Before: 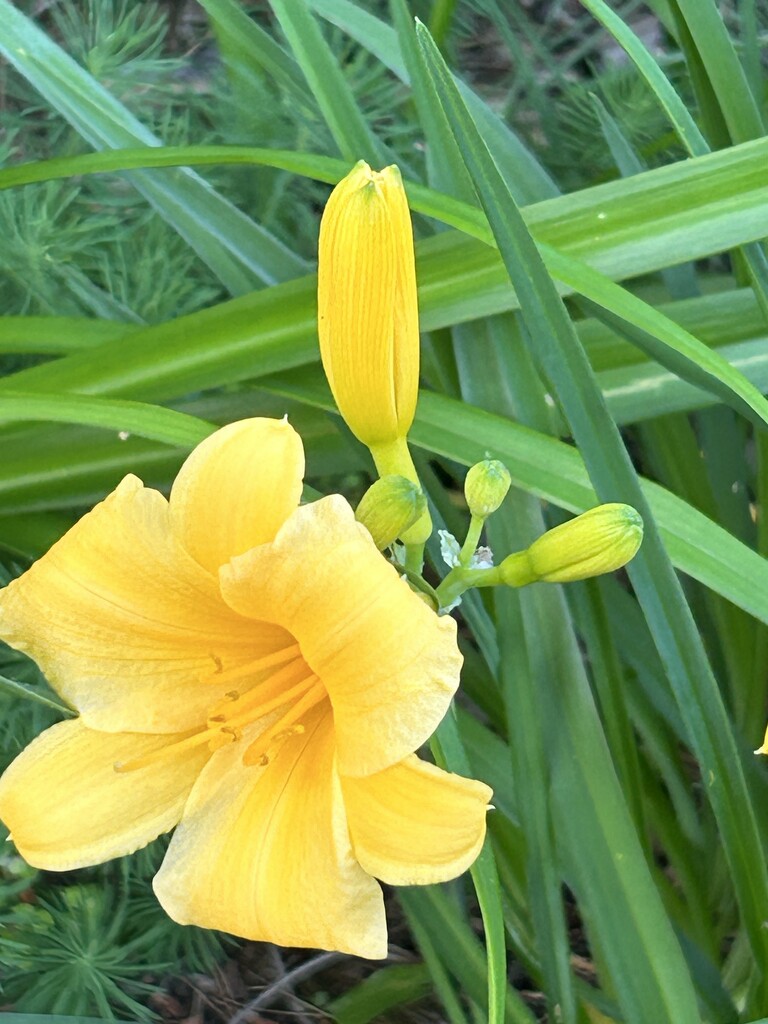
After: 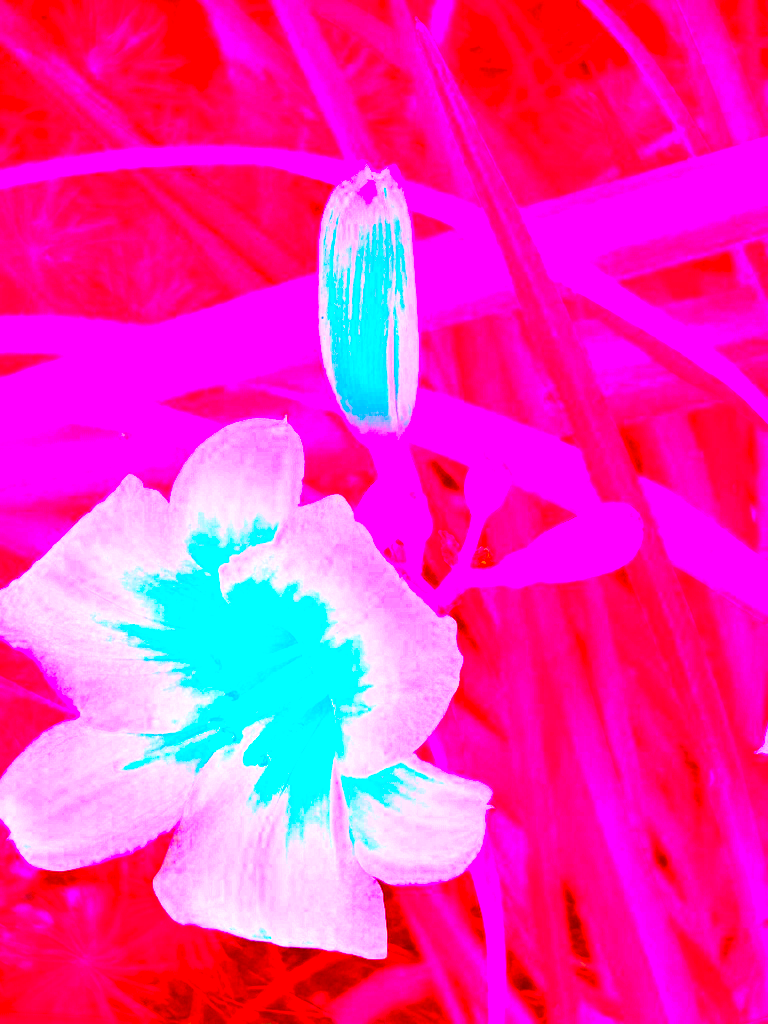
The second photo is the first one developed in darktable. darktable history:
exposure: black level correction 0, exposure 1.096 EV, compensate highlight preservation false
color correction: highlights a* -39.18, highlights b* -39.85, shadows a* -39.83, shadows b* -39.8, saturation -2.99
